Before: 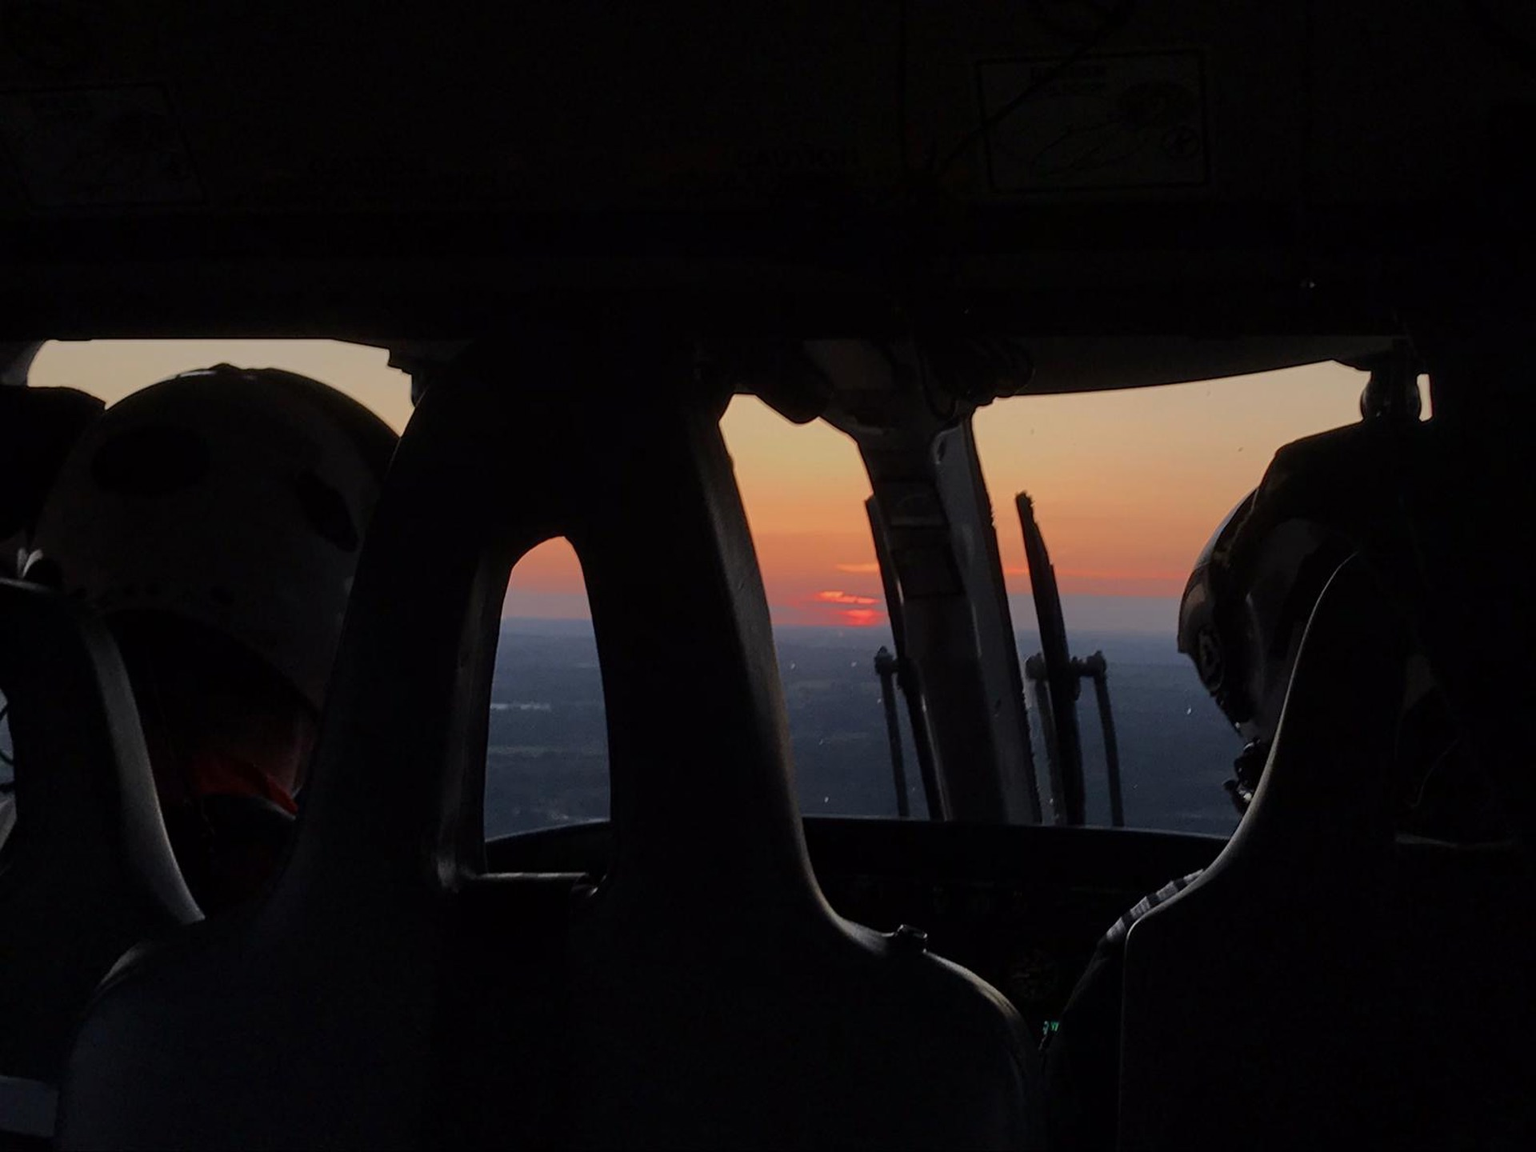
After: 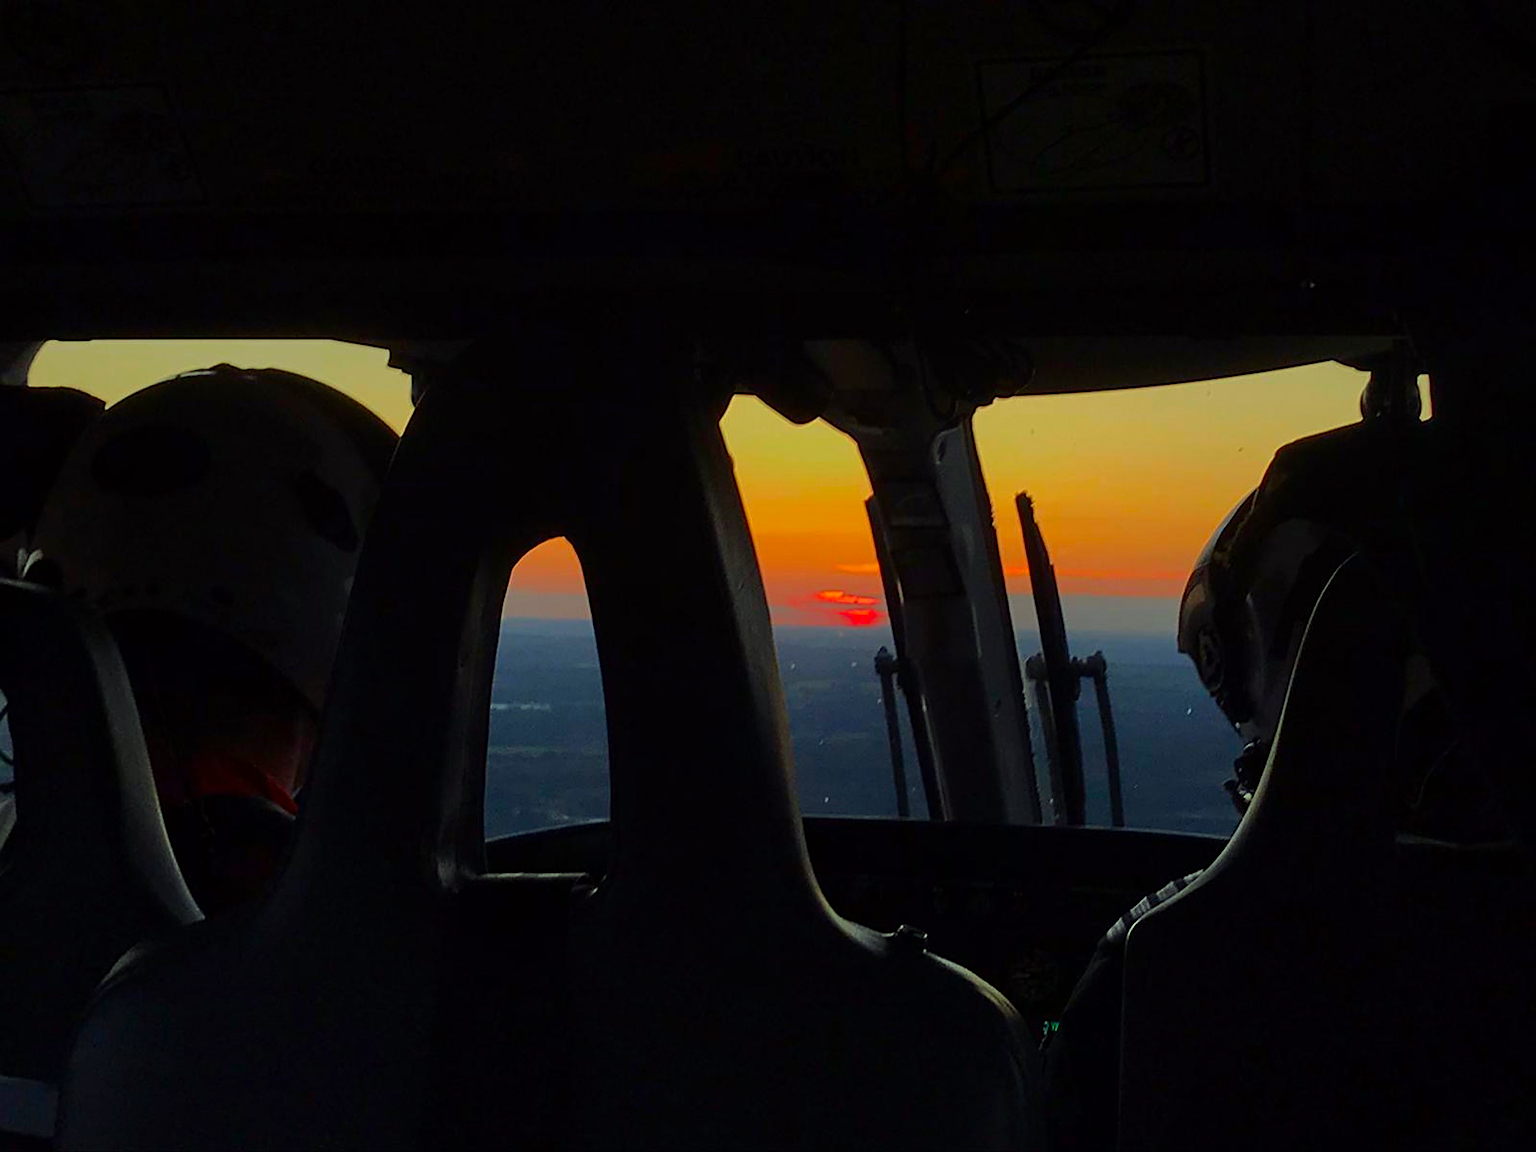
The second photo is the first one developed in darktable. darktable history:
color correction: highlights a* -10.77, highlights b* 9.8, saturation 1.72
sharpen: on, module defaults
